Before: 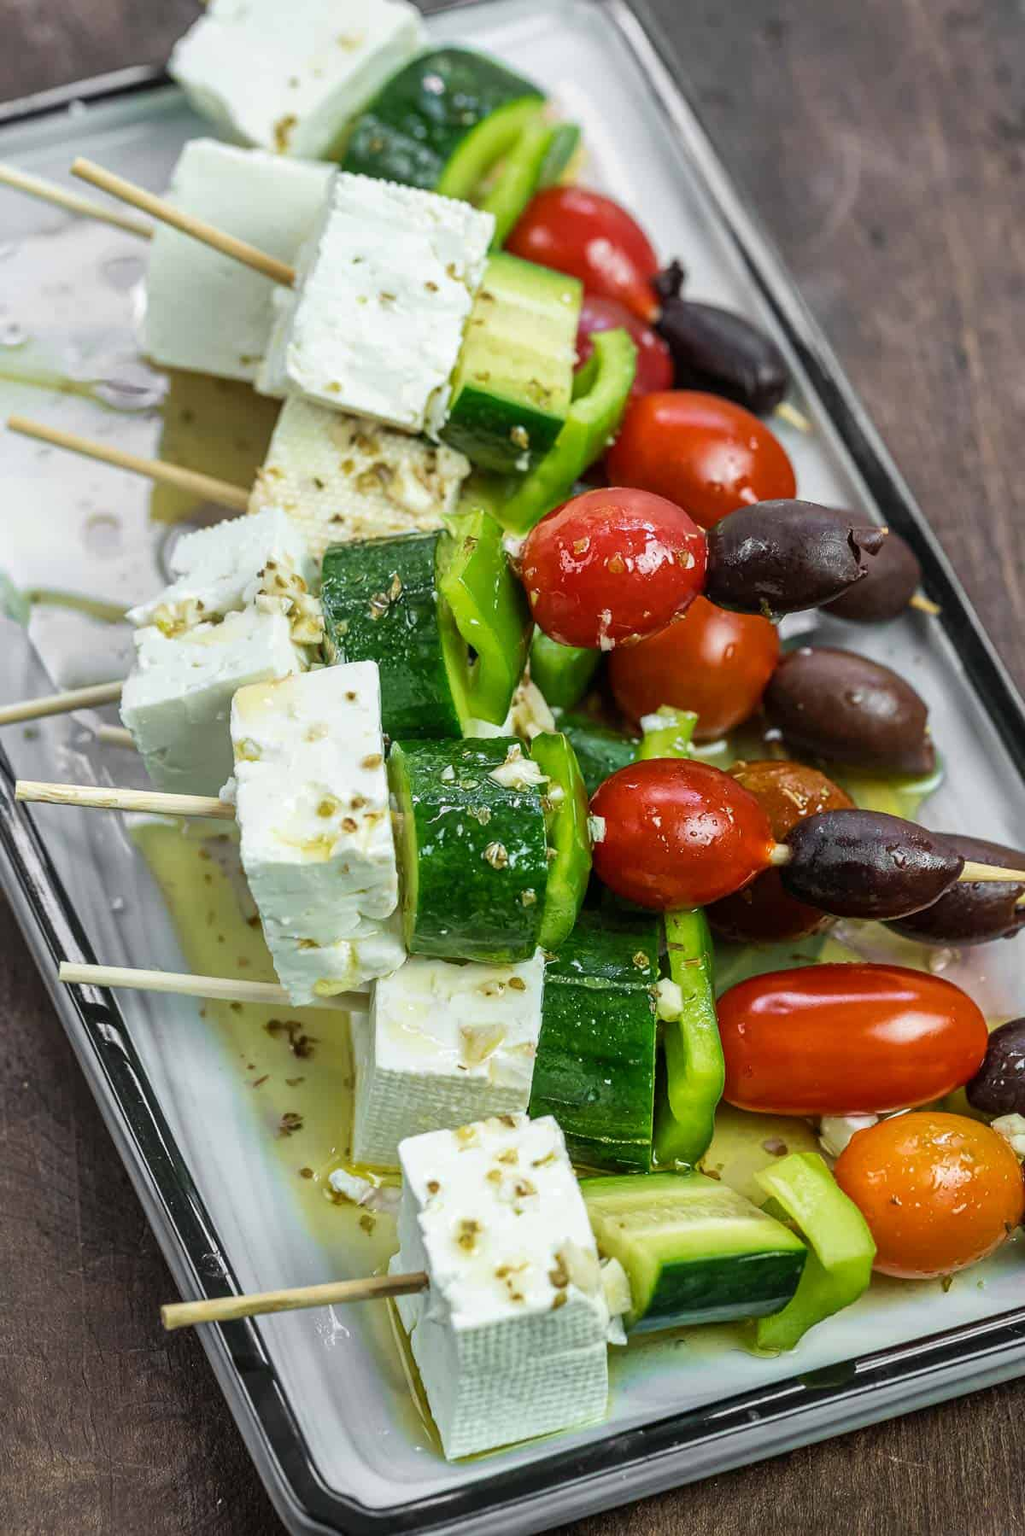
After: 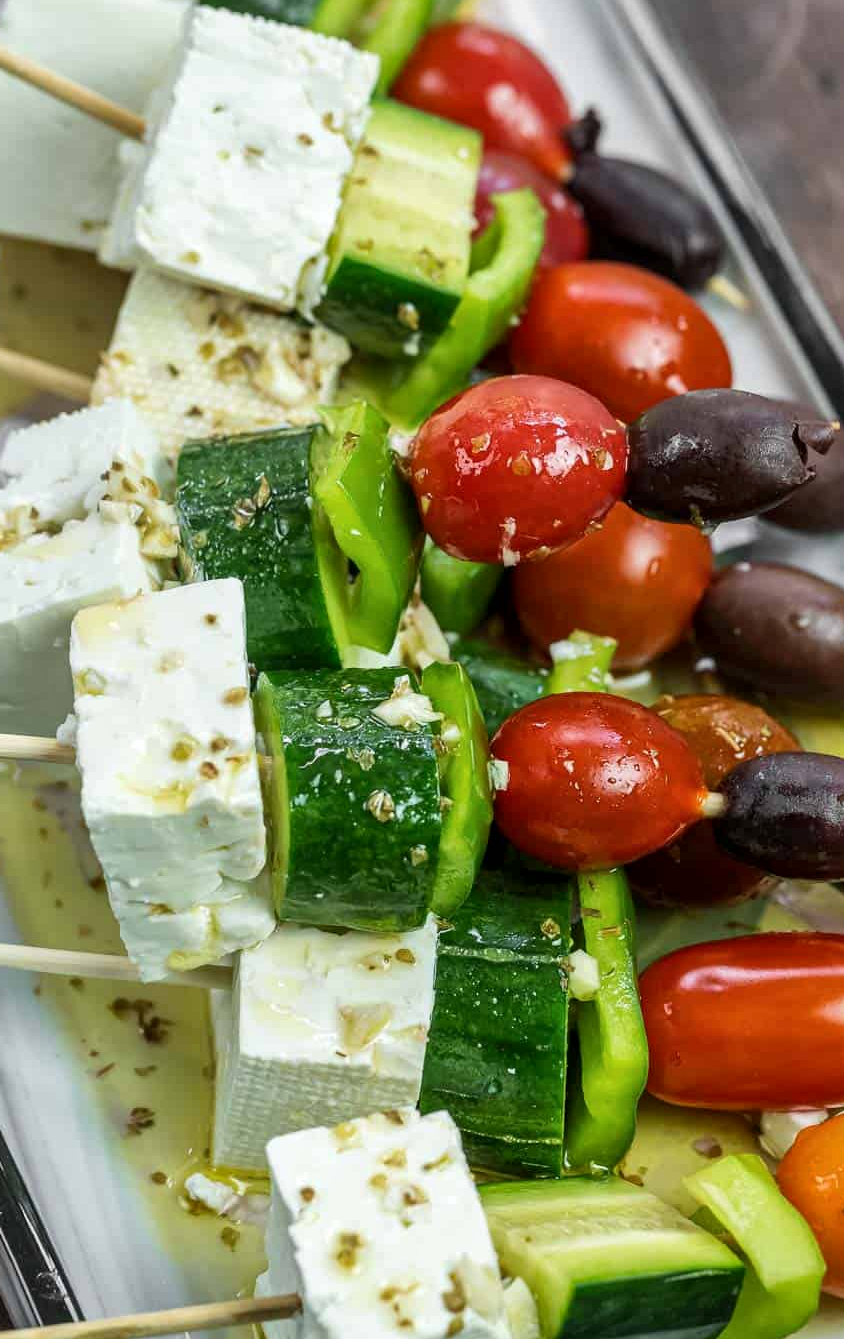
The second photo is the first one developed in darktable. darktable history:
crop and rotate: left 16.679%, top 10.913%, right 12.932%, bottom 14.648%
local contrast: mode bilateral grid, contrast 19, coarseness 50, detail 120%, midtone range 0.2
